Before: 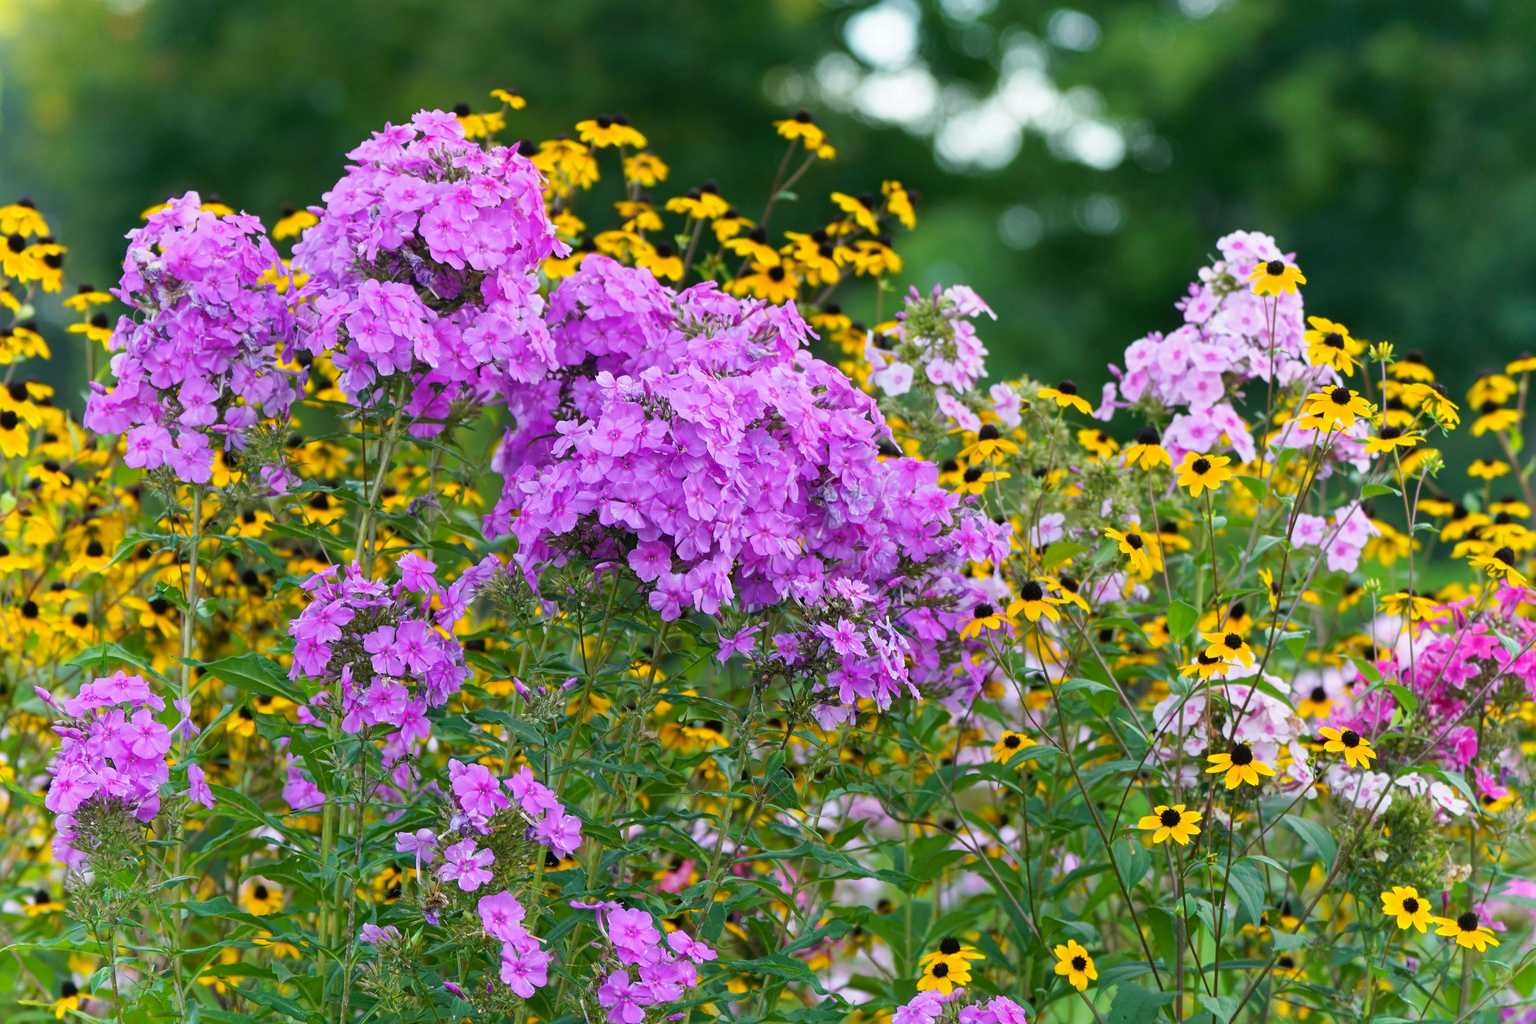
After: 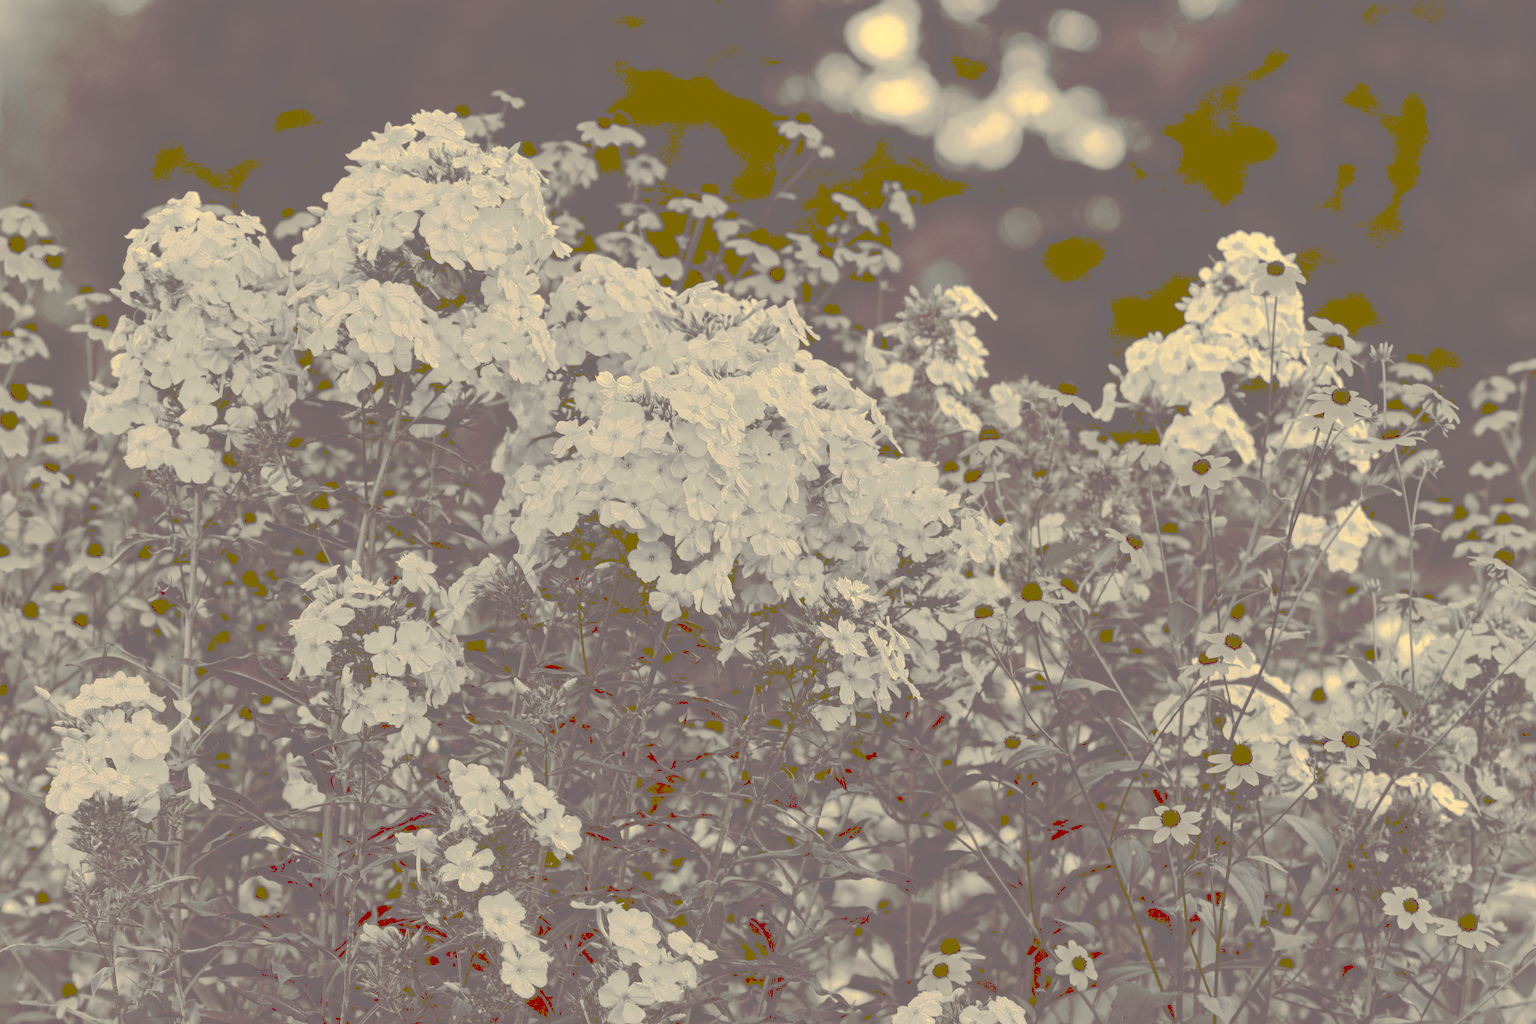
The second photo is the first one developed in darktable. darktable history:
tone curve: curves: ch0 [(0, 0) (0.003, 0.439) (0.011, 0.439) (0.025, 0.439) (0.044, 0.439) (0.069, 0.439) (0.1, 0.439) (0.136, 0.44) (0.177, 0.444) (0.224, 0.45) (0.277, 0.462) (0.335, 0.487) (0.399, 0.528) (0.468, 0.577) (0.543, 0.621) (0.623, 0.669) (0.709, 0.715) (0.801, 0.764) (0.898, 0.804) (1, 1)], preserve colors none
color look up table: target L [91, 82.28, 80.27, 82.5, 67.72, 47.35, 52.4, 38.05, 32.52, 38.05, 11.09, 18.39, 75.91, 74.64, 61.67, 67.76, 55.56, 38.89, 53.73, 40.45, 32.52, 37.54, 39.22, 9.992, 11.16, 10.32, 99.42, 85.11, 88.13, 77.23, 80.8, 85.84, 87.95, 64.13, 57.9, 41.17, 41.95, 46.06, 29.85, 18.39, 41.98, 24.11, 9.104, 88.85, 85.84, 85.11, 55.56, 42.41, 21.33], target a [0.11, 0.128, 1.094, 1.274, 1.763, 3.195, 4.395, 4.93, 7.549, 4.93, 47.49, 26.42, 0.84, 1.89, 1.696, 1.99, 3.324, 4.656, 3.336, 4.187, 7.549, 4.197, 4.195, 45.39, 47.63, 46.03, -0.412, -0.45, 0.036, 0.349, 0.103, -0.453, -0.758, 1.749, 2.955, 3.575, 3.179, 3.692, 8.648, 26.42, 3.315, 16.88, 43.68, -0.027, -0.453, -0.45, 3.324, 3.32, 21.98], target b [33.31, 26.44, 24.66, 25.72, 17.63, 8.93, 11.83, 7.248, 13.11, 7.248, 18.26, 30.83, 21.74, 20.91, 15.38, 16.73, 12.76, 6.937, 11.78, 6.672, 13.11, 7.563, 6.739, 16.38, 18.37, 16.94, 45.68, 28.48, 30.82, 23.23, 25.4, 28.45, 30.55, 15.78, 13.58, 7.089, 8.313, 8.465, 15.4, 30.83, 7.629, 40.67, 14.86, 30.87, 28.45, 28.48, 12.76, 7.057, 35.88], num patches 49
